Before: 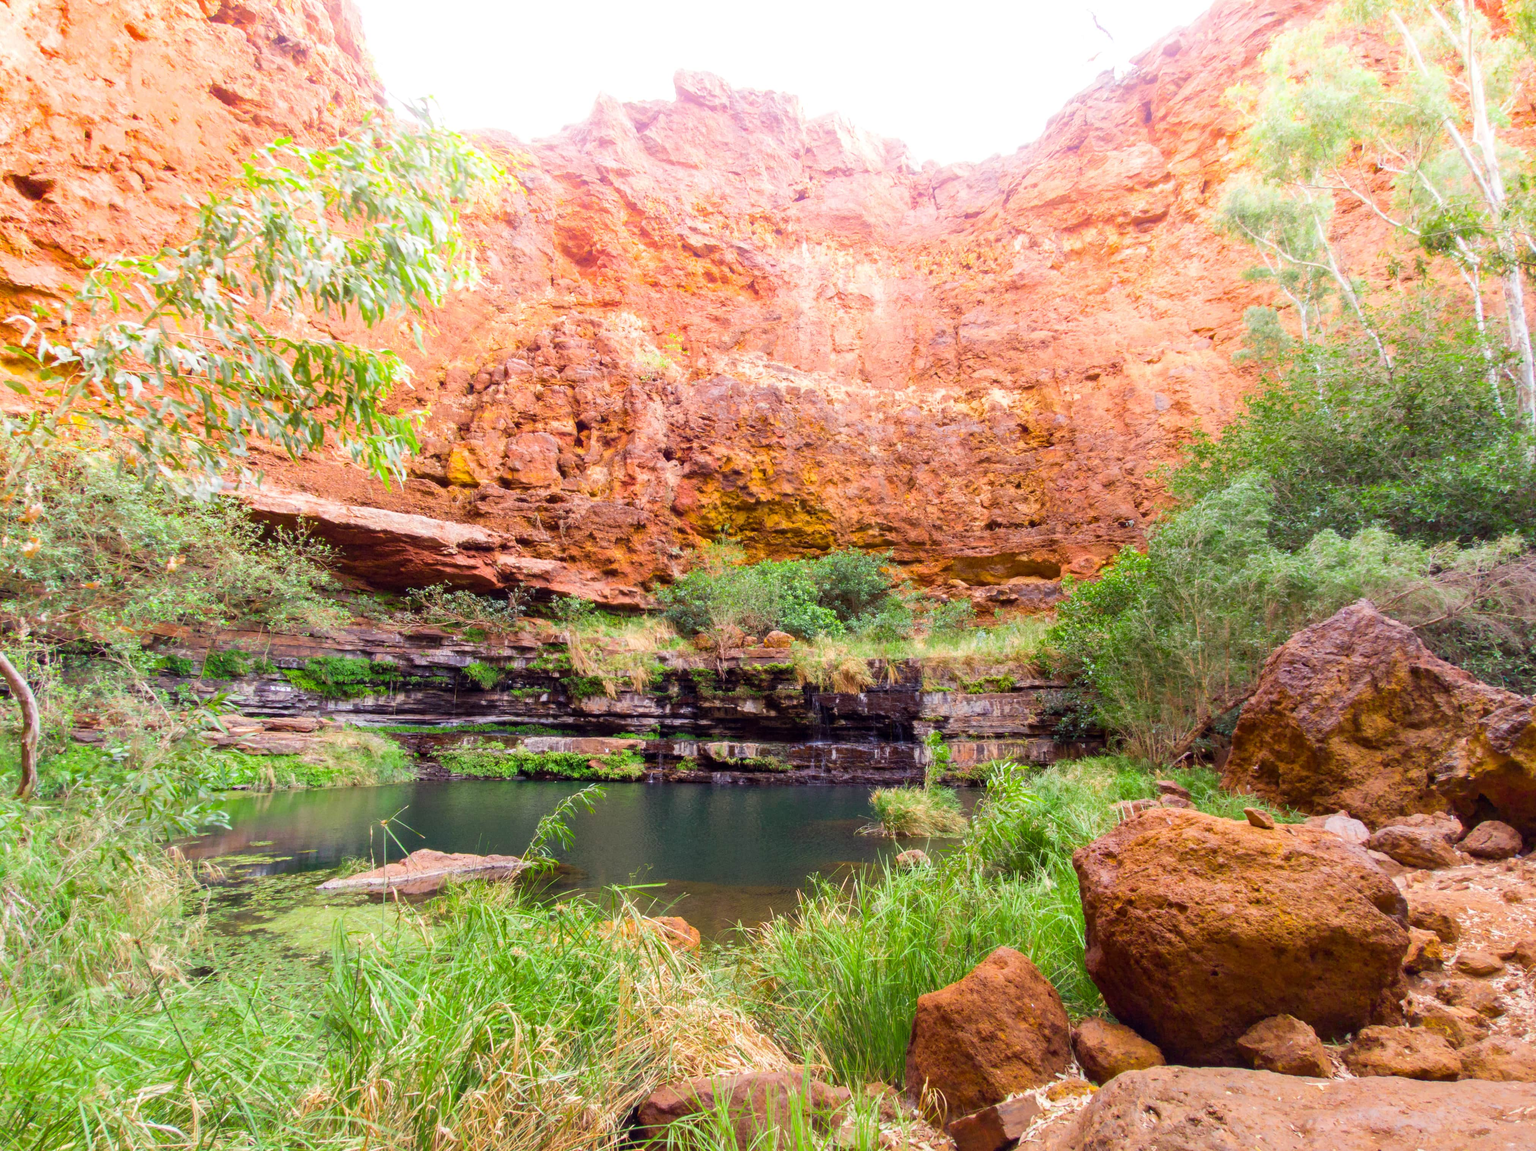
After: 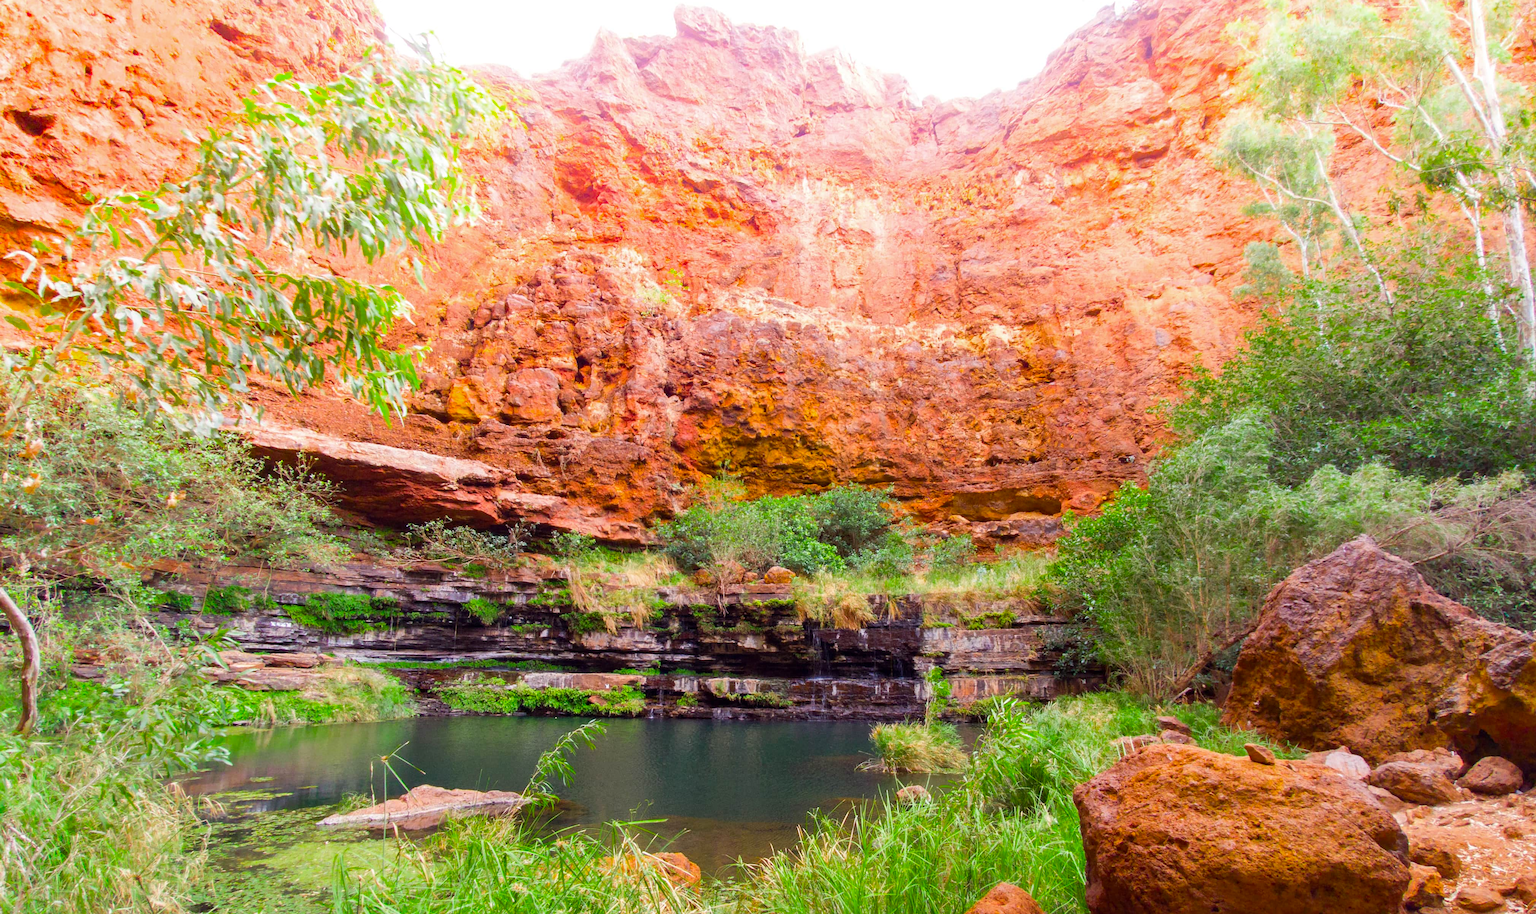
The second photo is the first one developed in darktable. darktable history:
sharpen: amount 0.2
vibrance: vibrance 95.34%
crop and rotate: top 5.667%, bottom 14.937%
